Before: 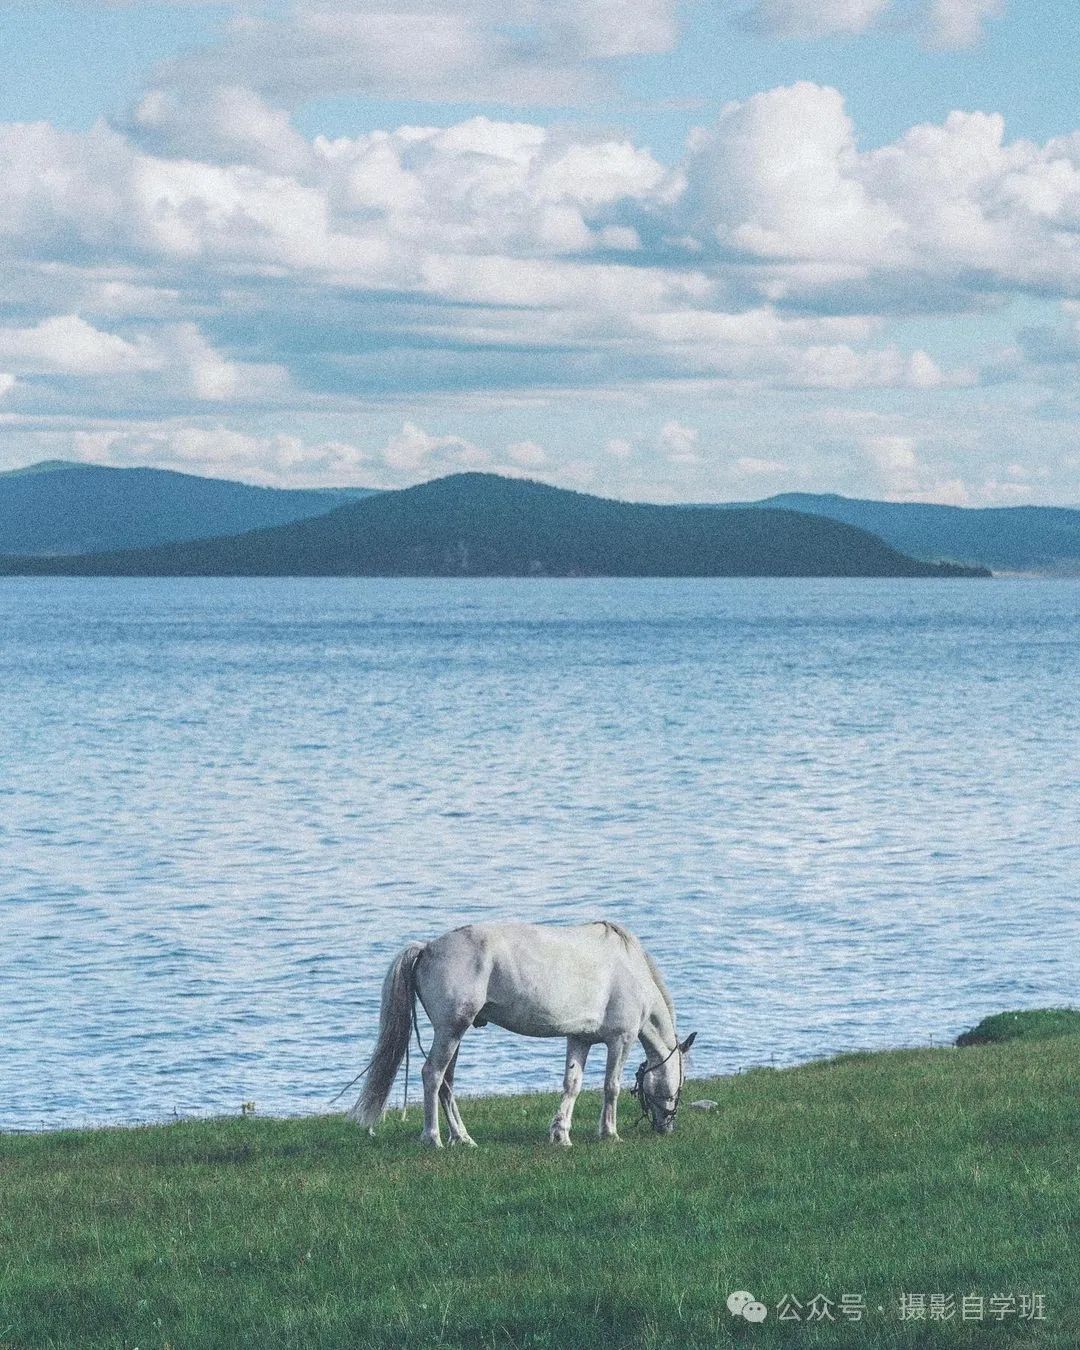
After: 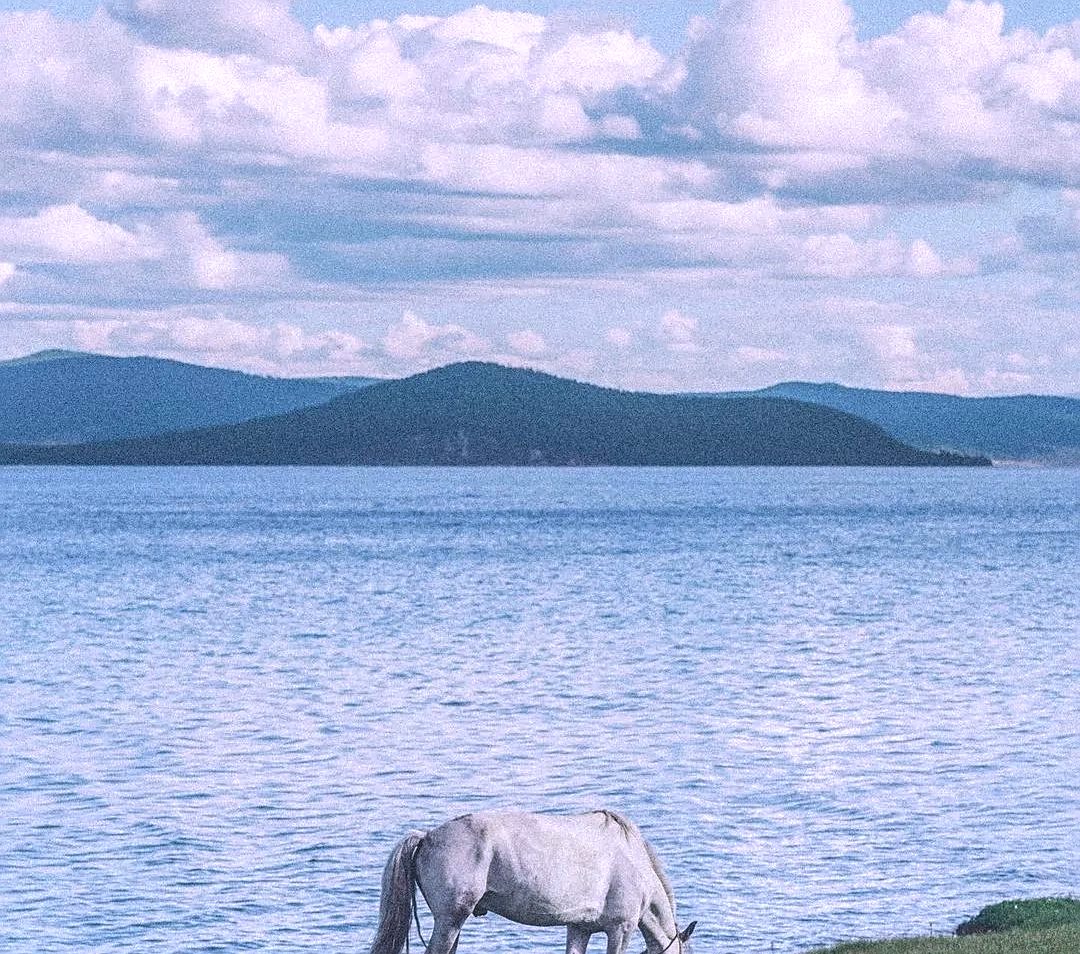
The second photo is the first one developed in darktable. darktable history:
crop and rotate: top 8.293%, bottom 20.996%
local contrast: on, module defaults
white balance: red 1.066, blue 1.119
sharpen: on, module defaults
